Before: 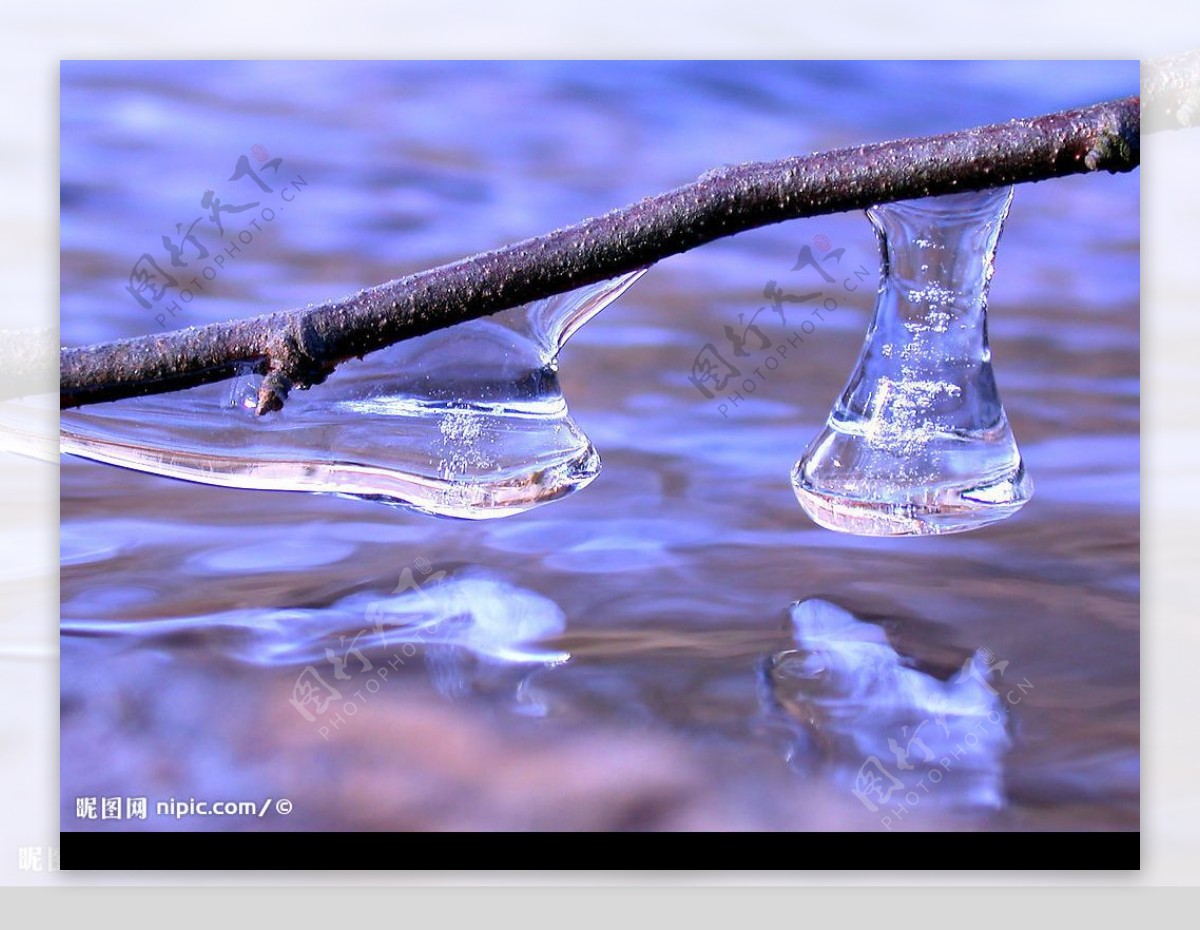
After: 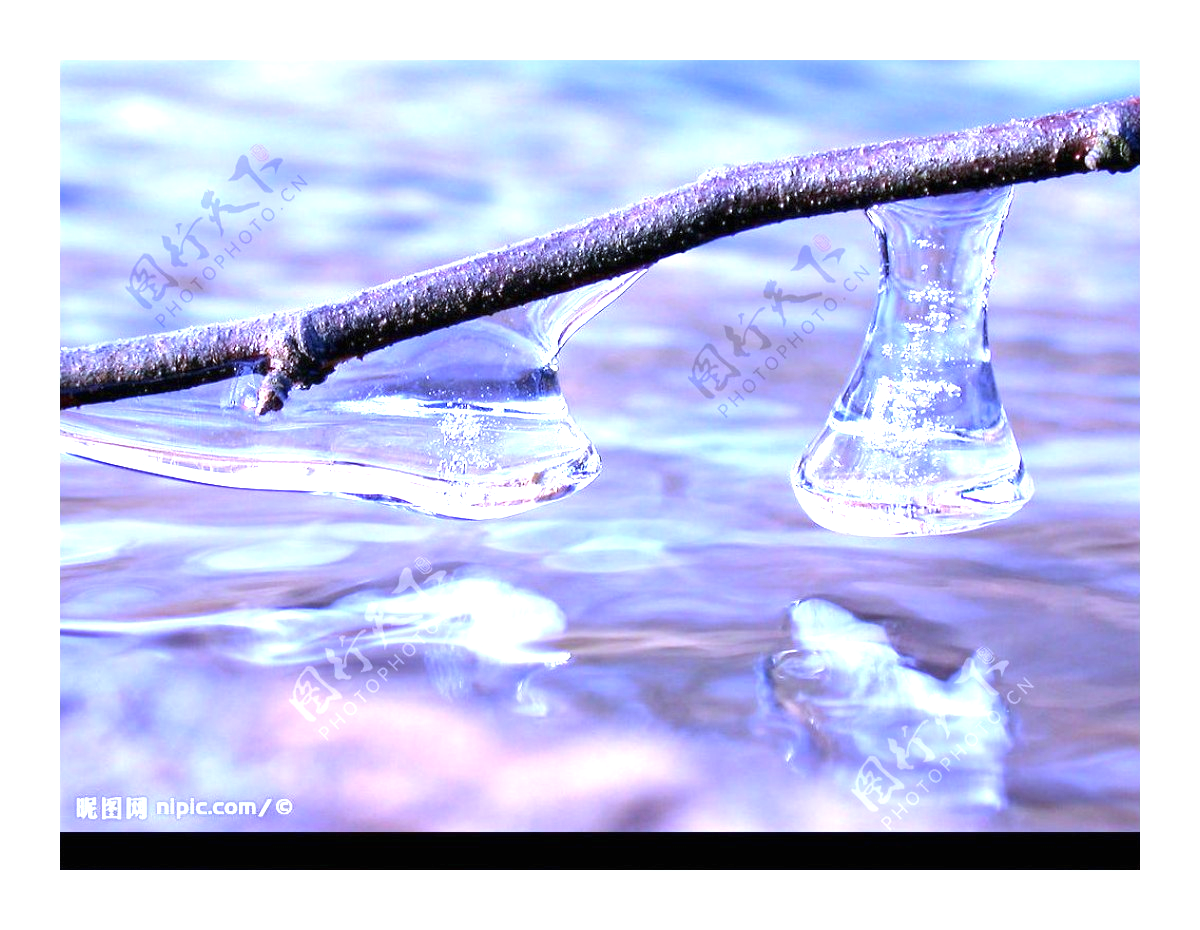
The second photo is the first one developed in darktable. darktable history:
white balance: red 0.926, green 1.003, blue 1.133
exposure: black level correction 0, exposure 1.388 EV, compensate exposure bias true, compensate highlight preservation false
vignetting: fall-off start 93%, fall-off radius 5%, brightness 1, saturation -0.49, automatic ratio true, width/height ratio 1.332, shape 0.04, unbound false
